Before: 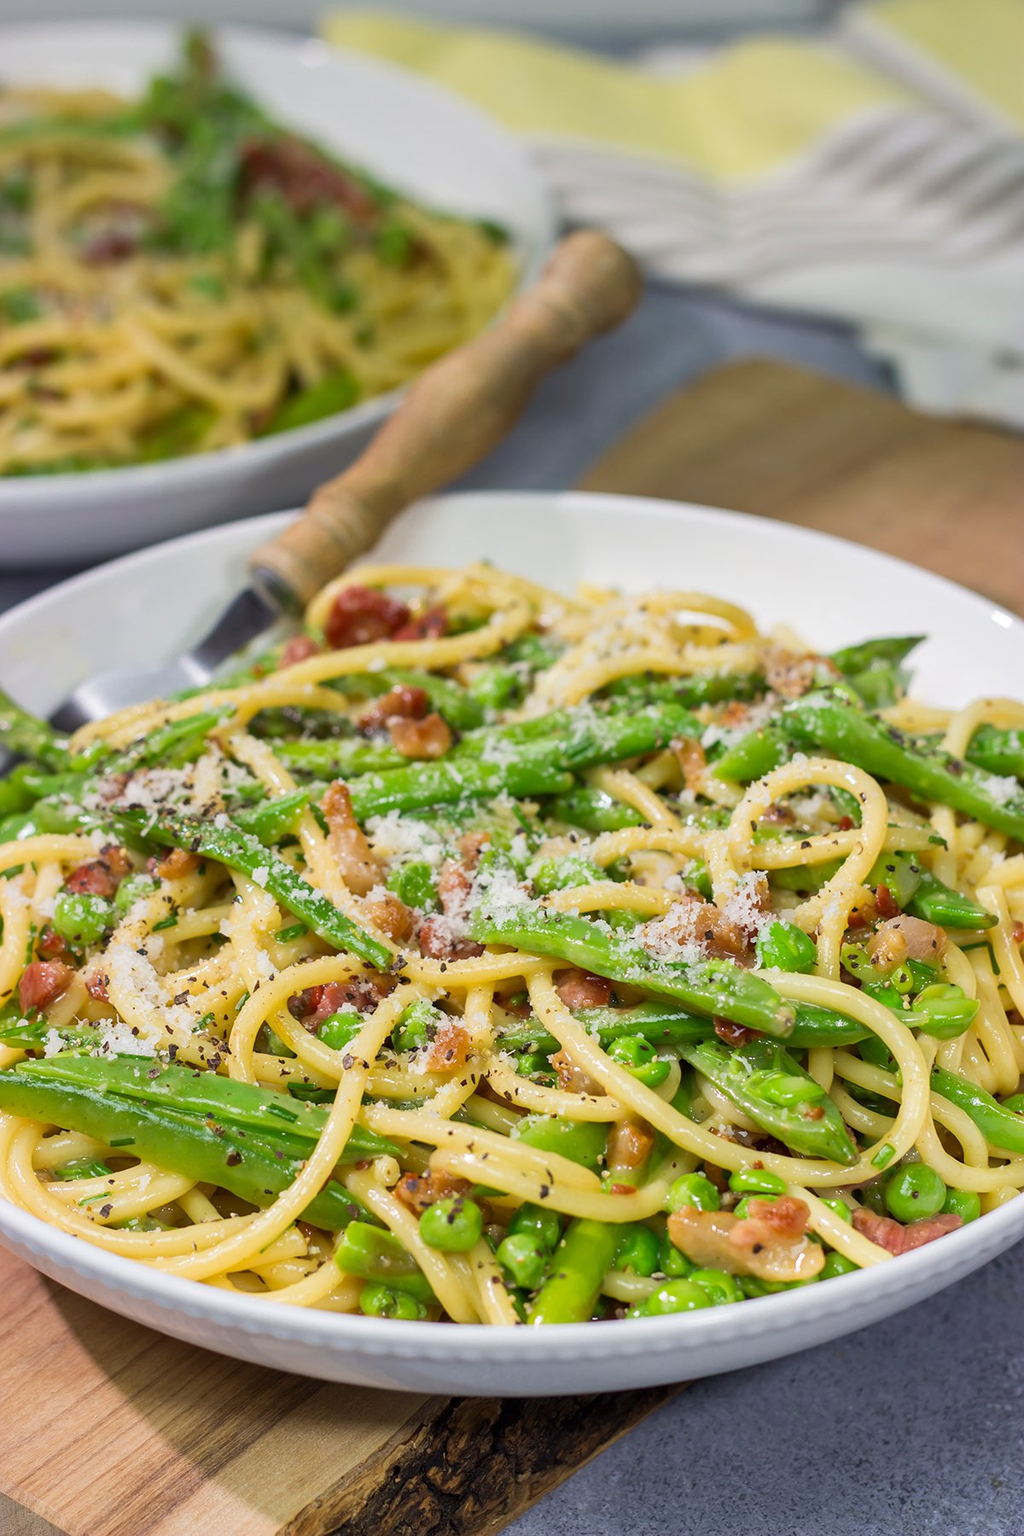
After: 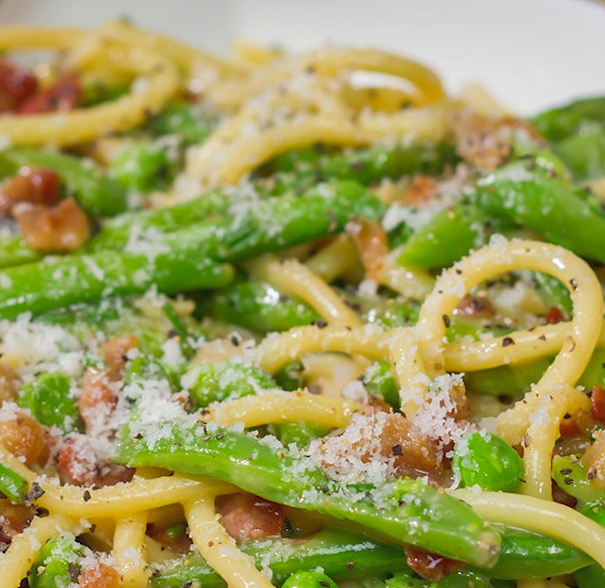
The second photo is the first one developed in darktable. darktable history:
crop: left 36.607%, top 34.735%, right 13.146%, bottom 30.611%
rotate and perspective: rotation -1.42°, crop left 0.016, crop right 0.984, crop top 0.035, crop bottom 0.965
shadows and highlights: on, module defaults
